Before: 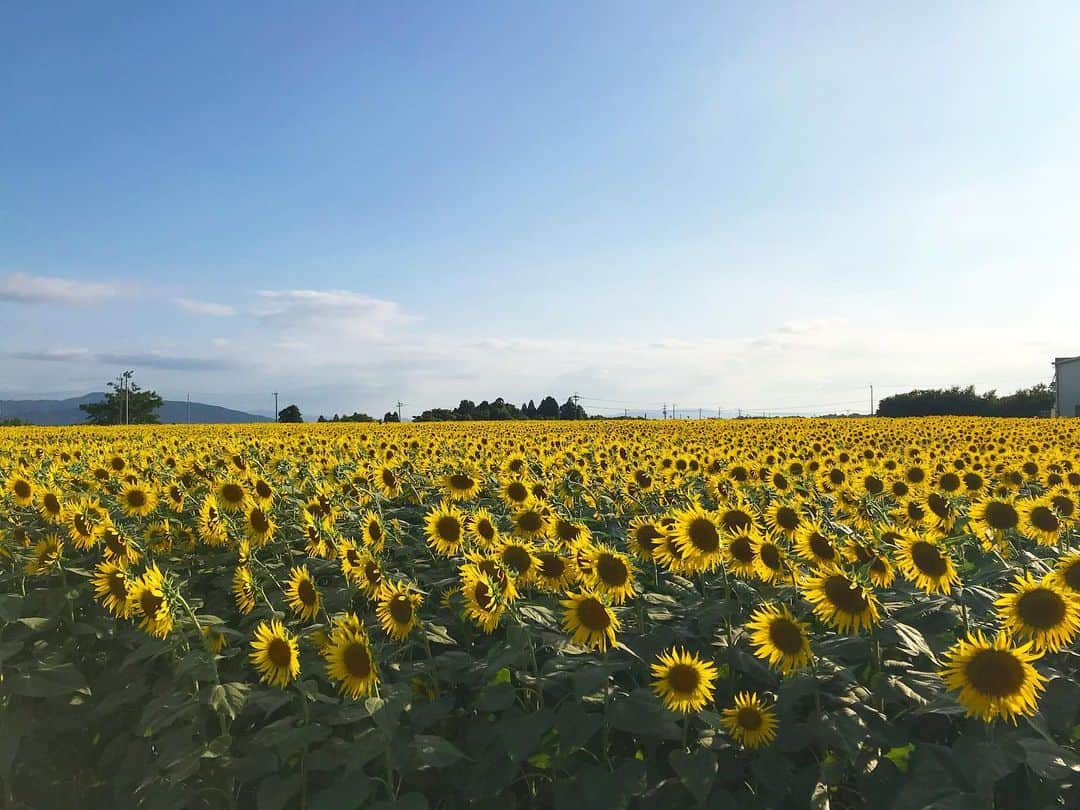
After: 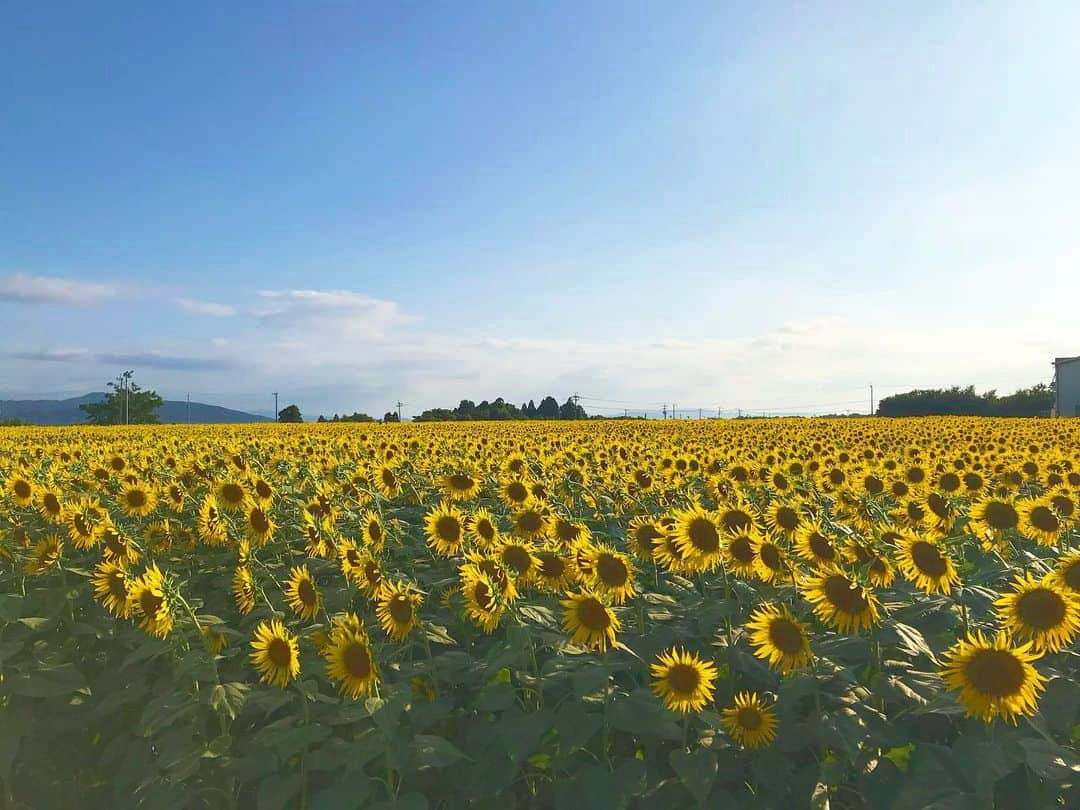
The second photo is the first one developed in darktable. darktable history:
velvia: on, module defaults
rgb curve: curves: ch0 [(0, 0) (0.072, 0.166) (0.217, 0.293) (0.414, 0.42) (1, 1)], compensate middle gray true, preserve colors basic power
